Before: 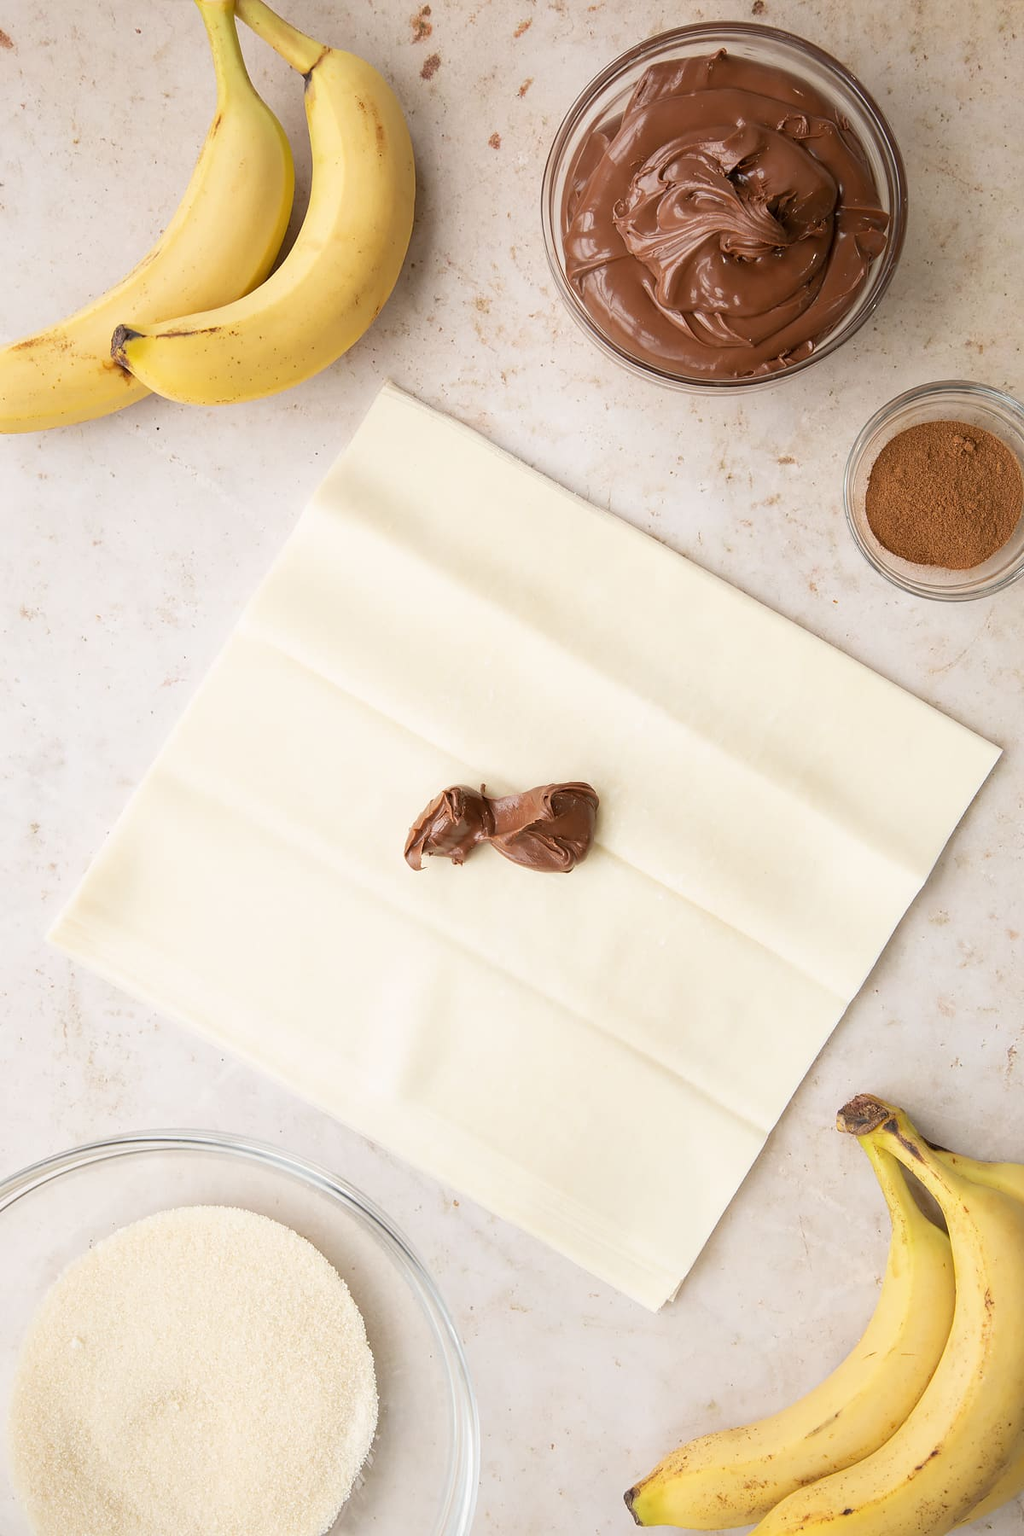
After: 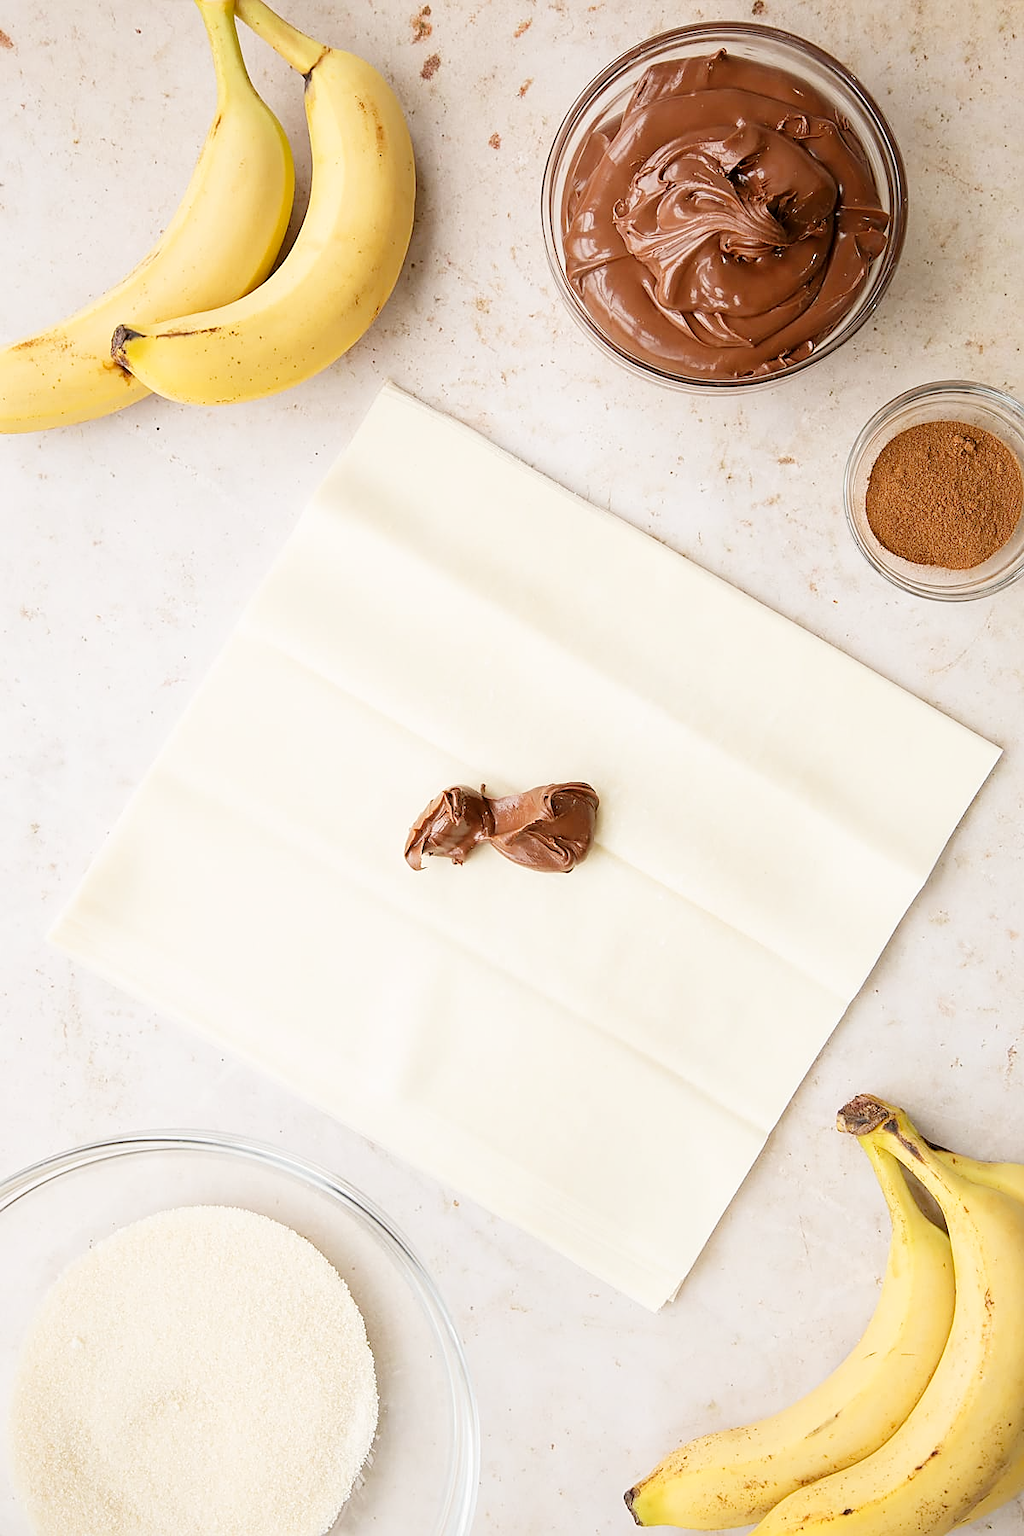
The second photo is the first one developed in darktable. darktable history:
sharpen: on, module defaults
tone curve: curves: ch0 [(0, 0) (0.004, 0.001) (0.133, 0.112) (0.325, 0.362) (0.832, 0.893) (1, 1)], preserve colors none
